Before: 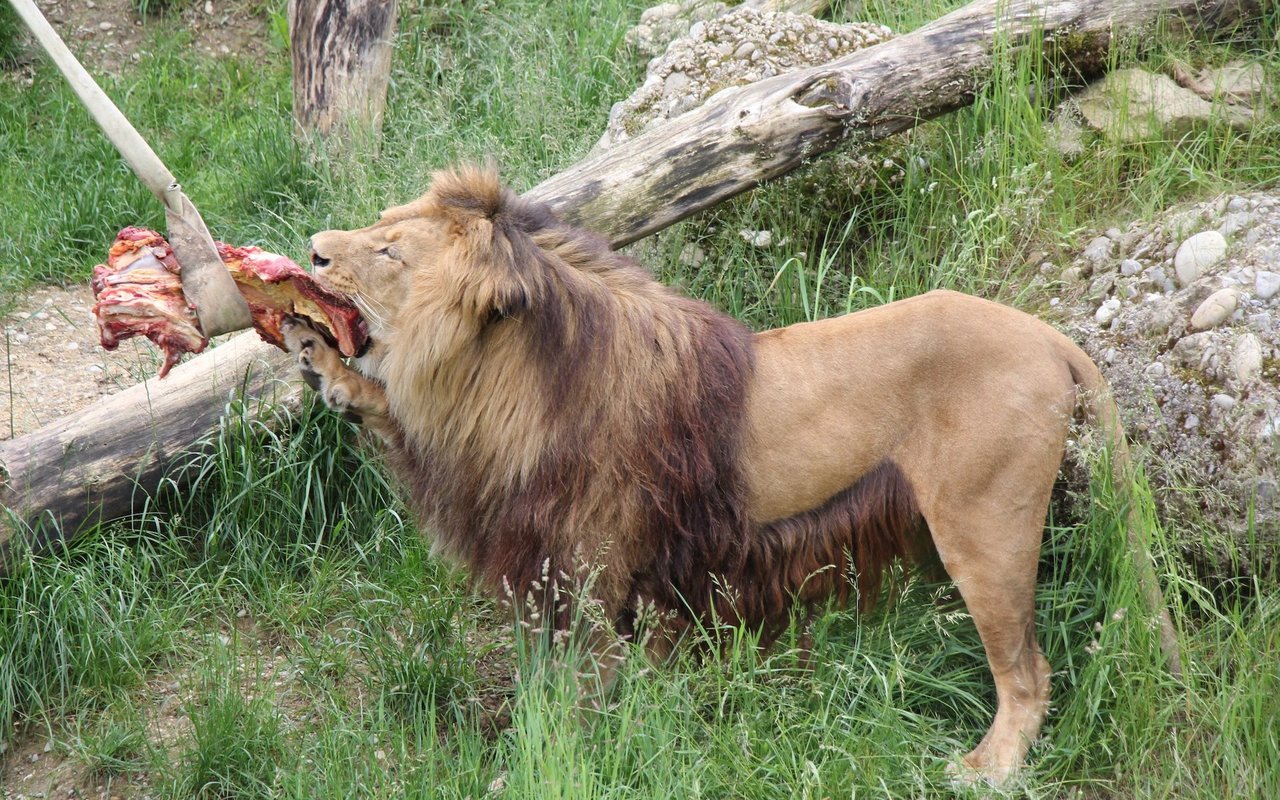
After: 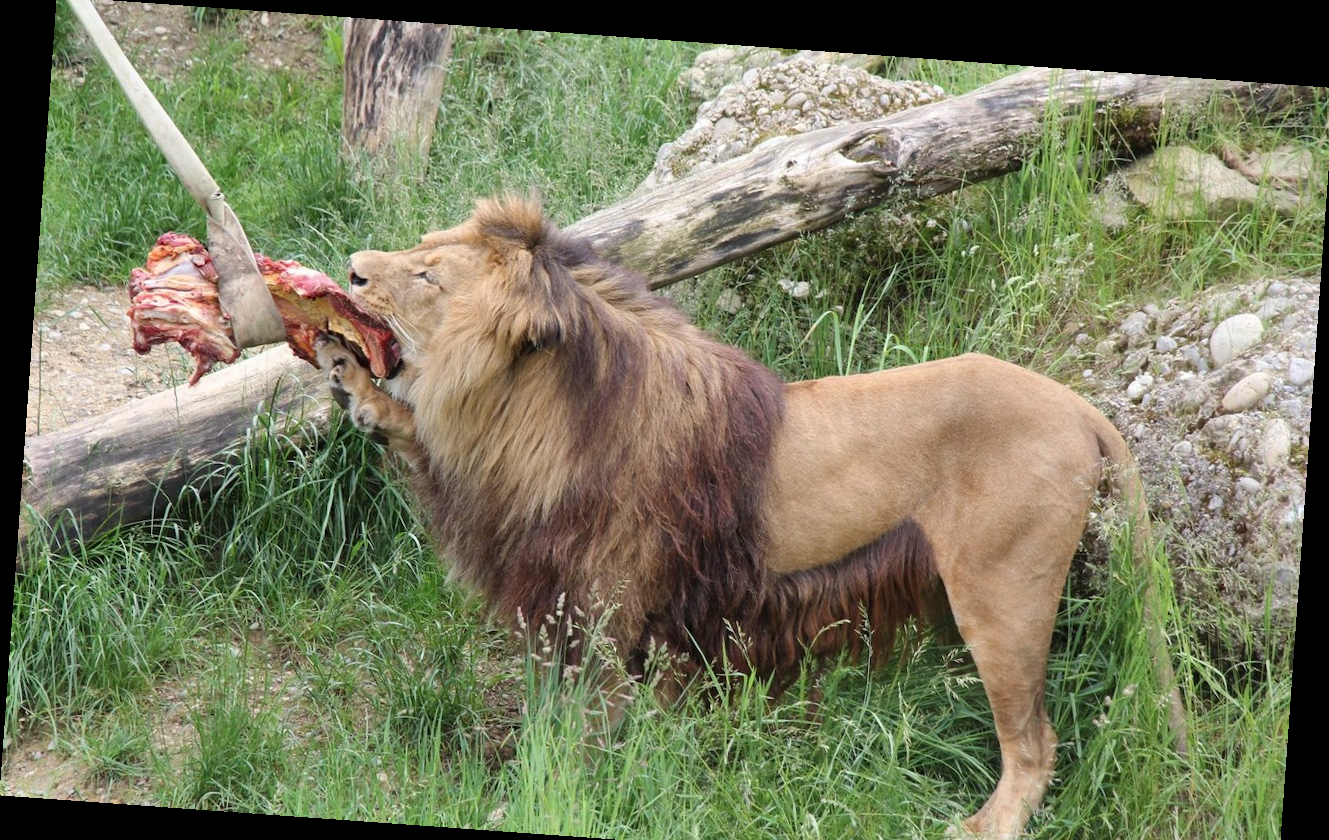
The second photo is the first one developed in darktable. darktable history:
rotate and perspective: rotation 4.1°, automatic cropping off
crop: top 0.448%, right 0.264%, bottom 5.045%
shadows and highlights: white point adjustment 0.05, highlights color adjustment 55.9%, soften with gaussian
